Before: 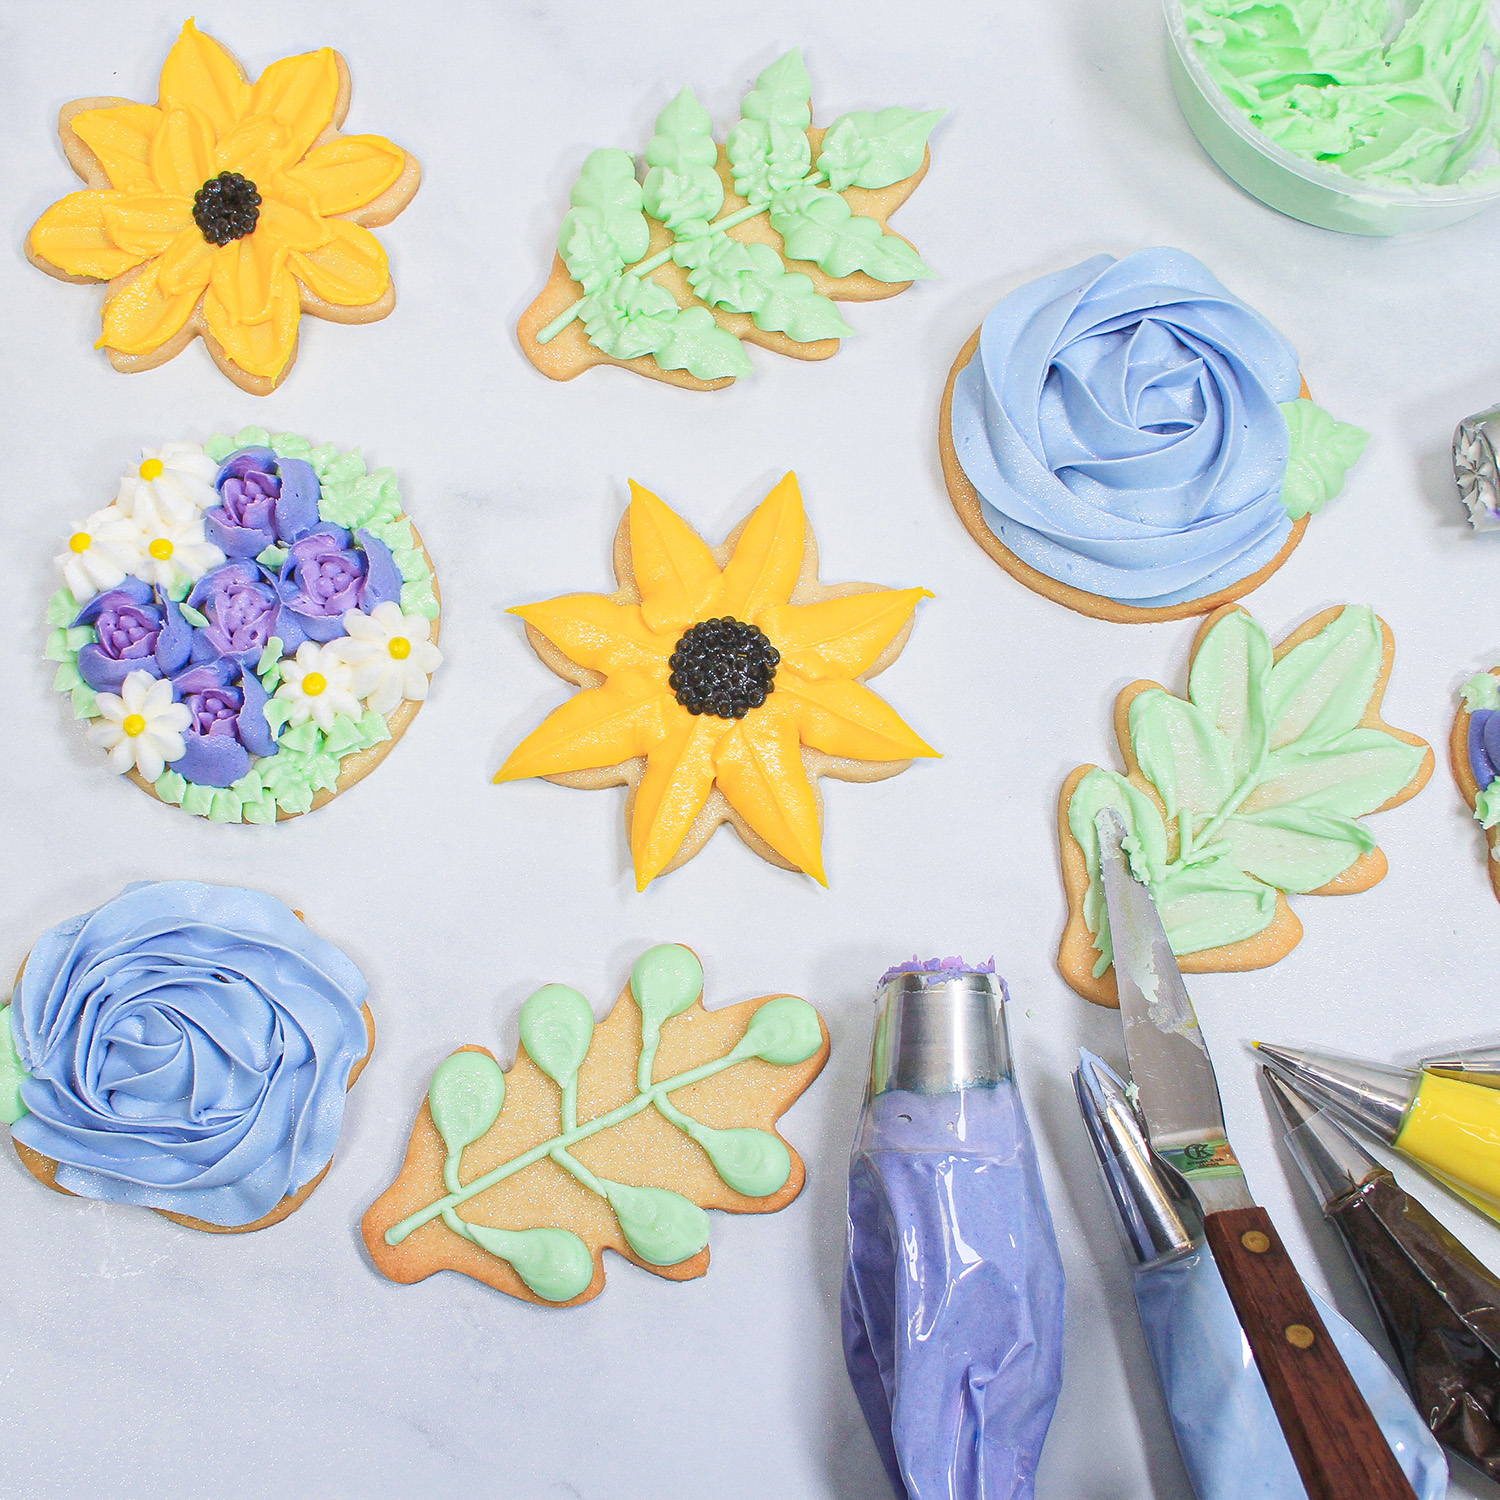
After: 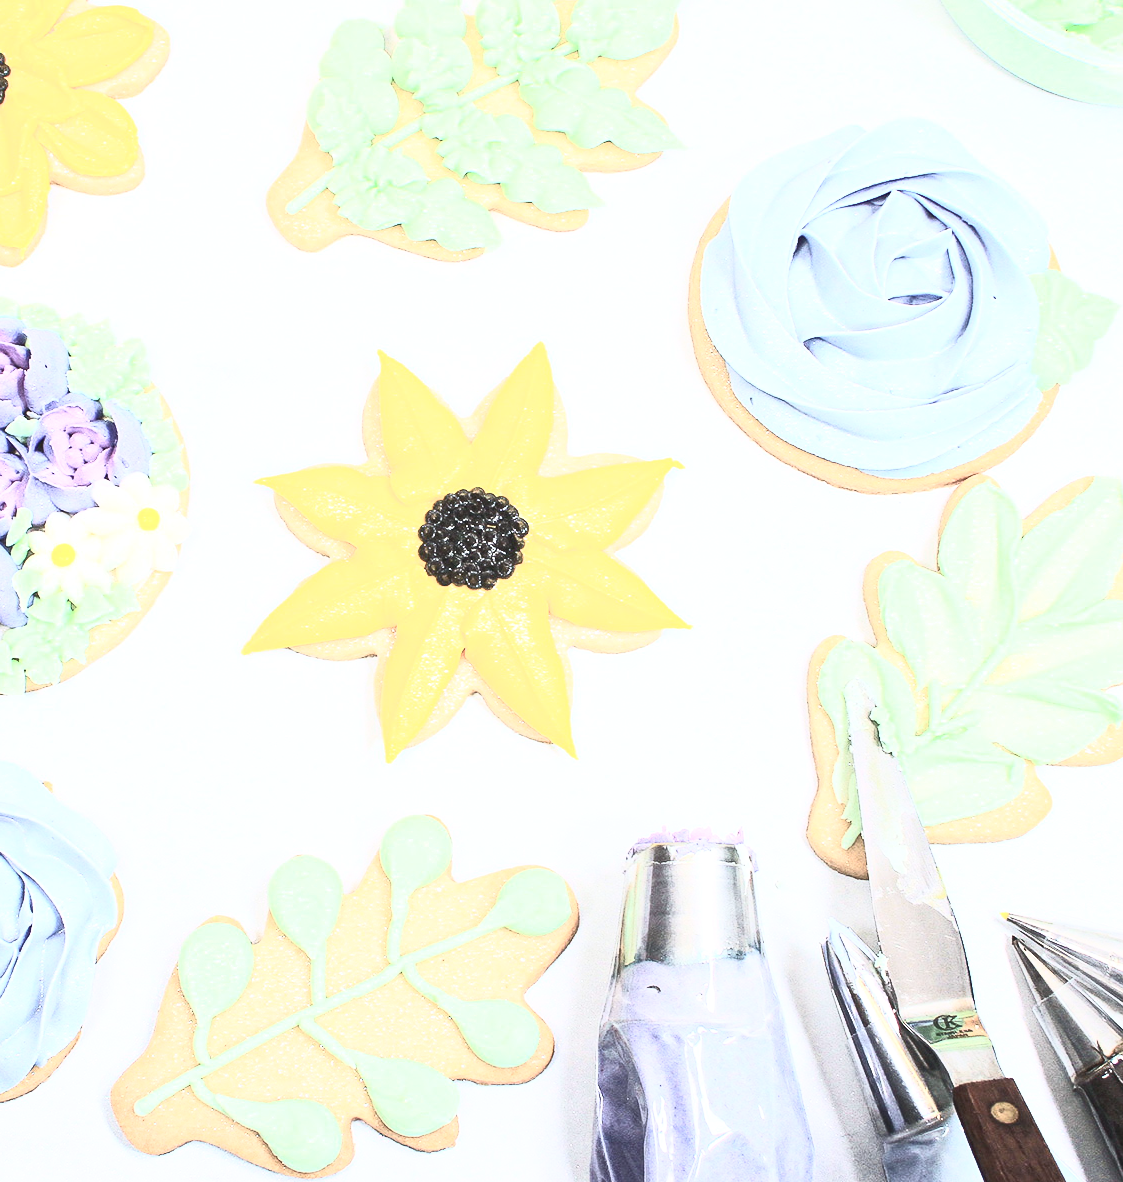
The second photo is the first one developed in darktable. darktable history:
contrast brightness saturation: contrast 0.57, brightness 0.57, saturation -0.34
crop: left 16.768%, top 8.653%, right 8.362%, bottom 12.485%
shadows and highlights: shadows 30.86, highlights 0, soften with gaussian
tone equalizer: -8 EV -0.417 EV, -7 EV -0.389 EV, -6 EV -0.333 EV, -5 EV -0.222 EV, -3 EV 0.222 EV, -2 EV 0.333 EV, -1 EV 0.389 EV, +0 EV 0.417 EV, edges refinement/feathering 500, mask exposure compensation -1.57 EV, preserve details no
